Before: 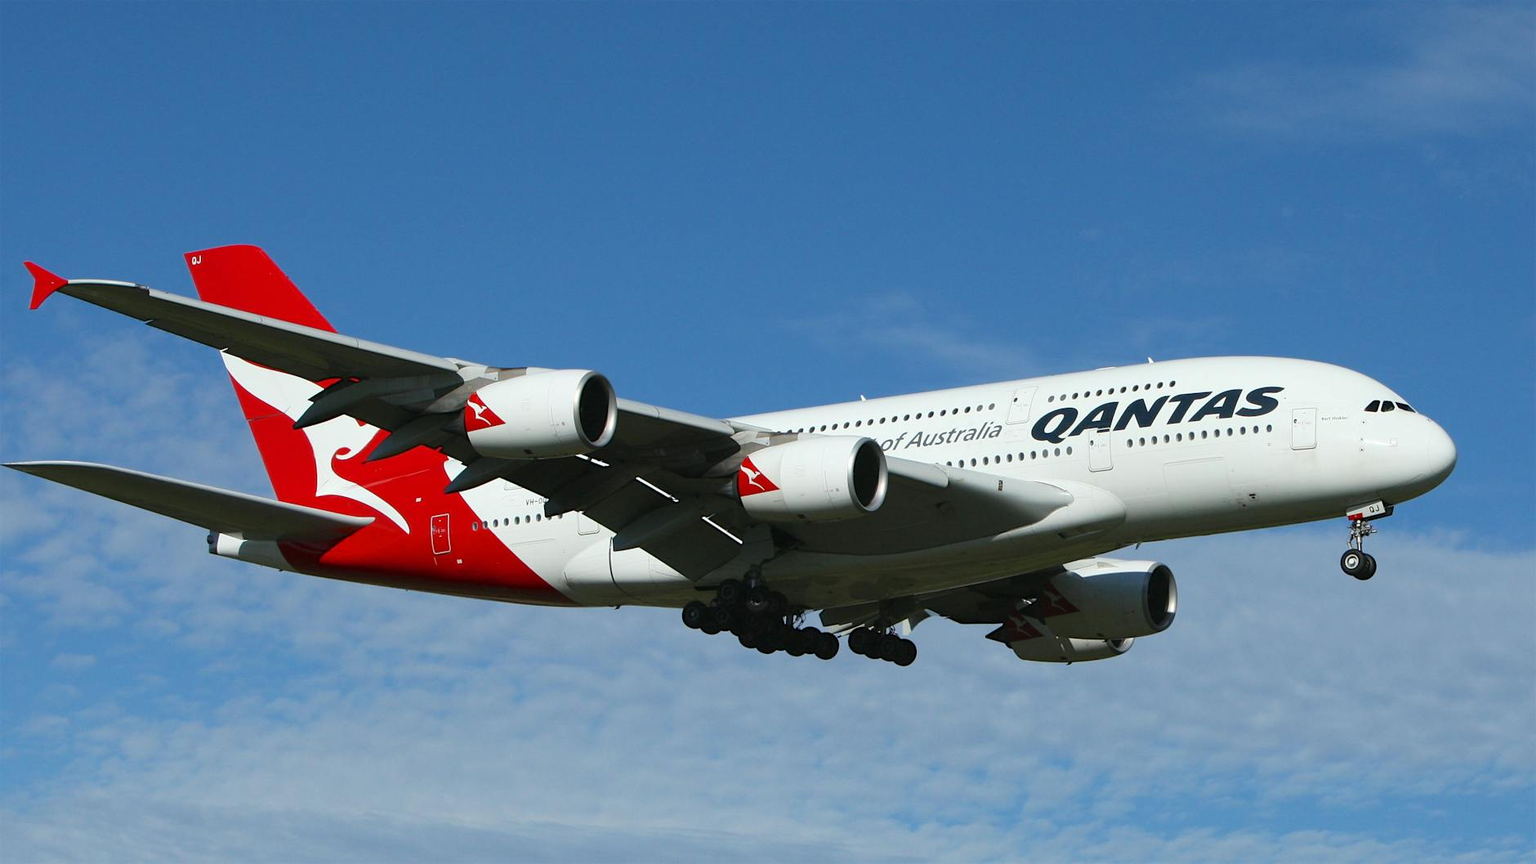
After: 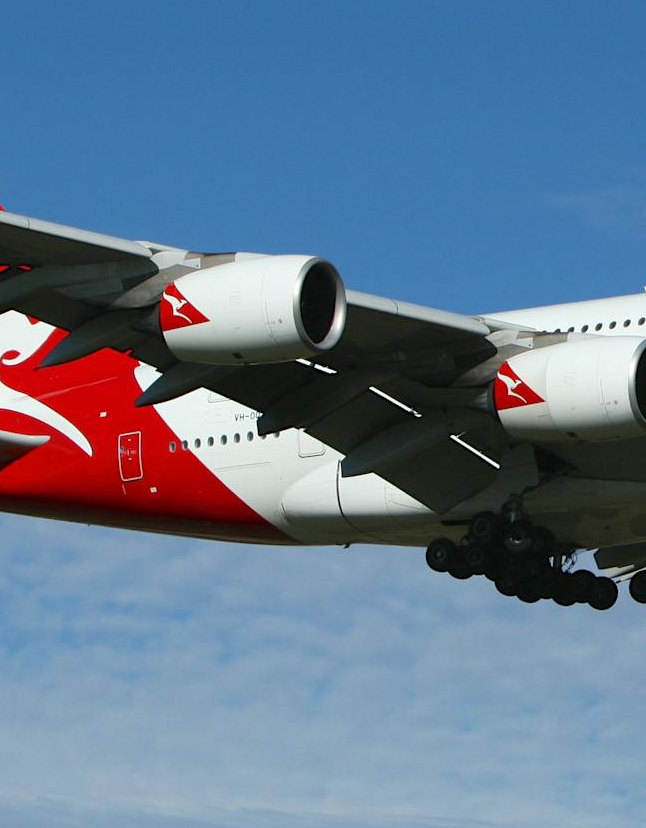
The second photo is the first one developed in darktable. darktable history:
crop and rotate: left 21.78%, top 18.651%, right 43.845%, bottom 3%
